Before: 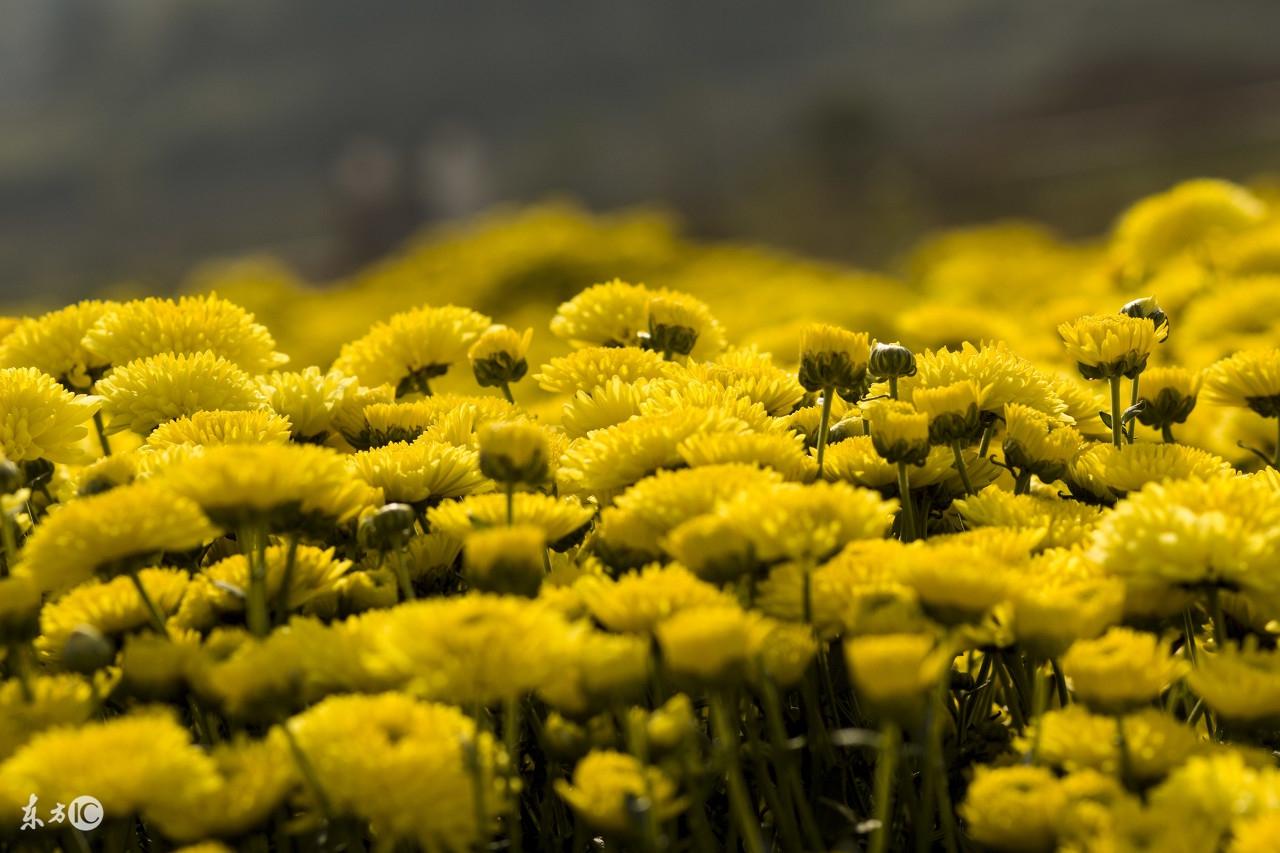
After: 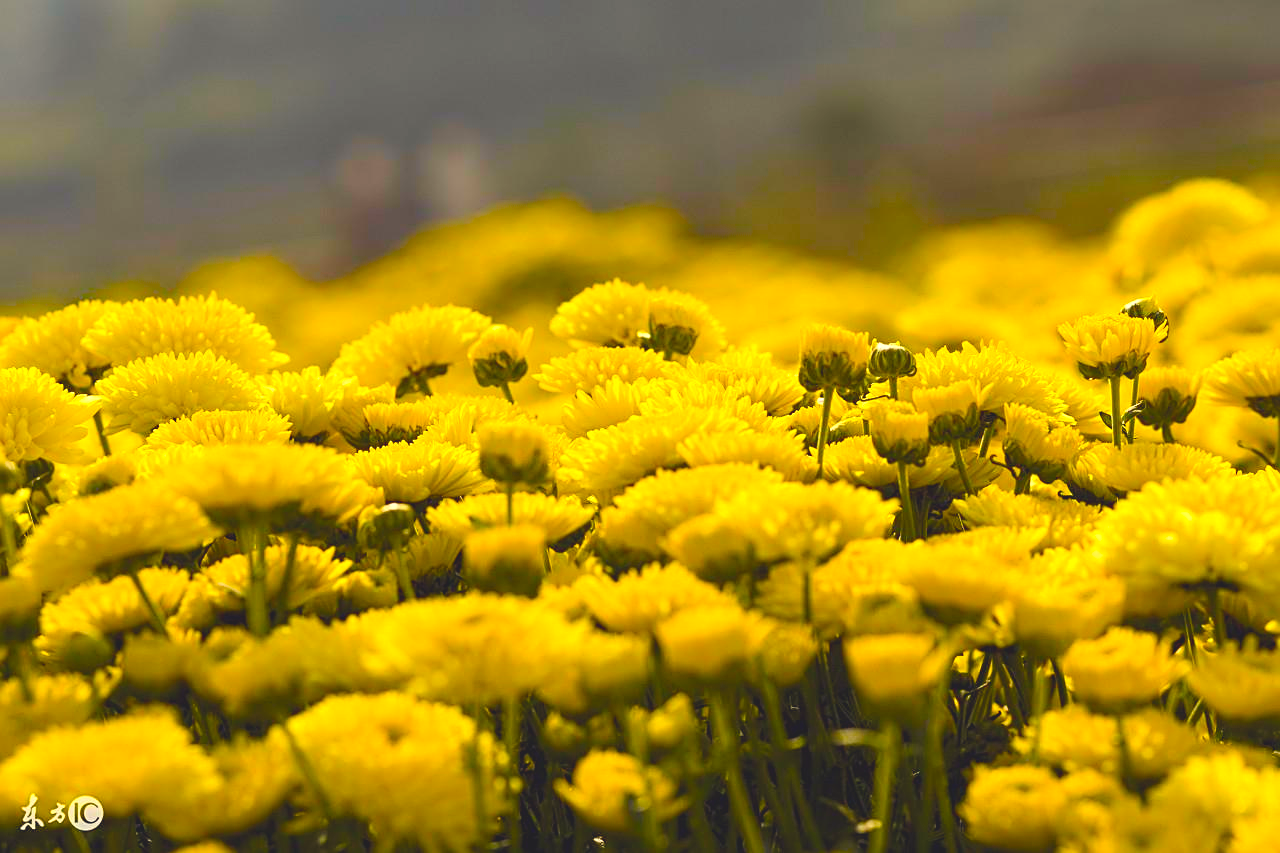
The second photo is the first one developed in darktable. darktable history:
levels: levels [0, 0.474, 0.947]
color balance rgb: shadows lift › chroma 3%, shadows lift › hue 280.8°, power › hue 330°, highlights gain › chroma 3%, highlights gain › hue 75.6°, global offset › luminance 0.7%, perceptual saturation grading › global saturation 20%, perceptual saturation grading › highlights -25%, perceptual saturation grading › shadows 50%, global vibrance 20.33%
contrast brightness saturation: contrast 0.07, brightness 0.18, saturation 0.4
sharpen: on, module defaults
